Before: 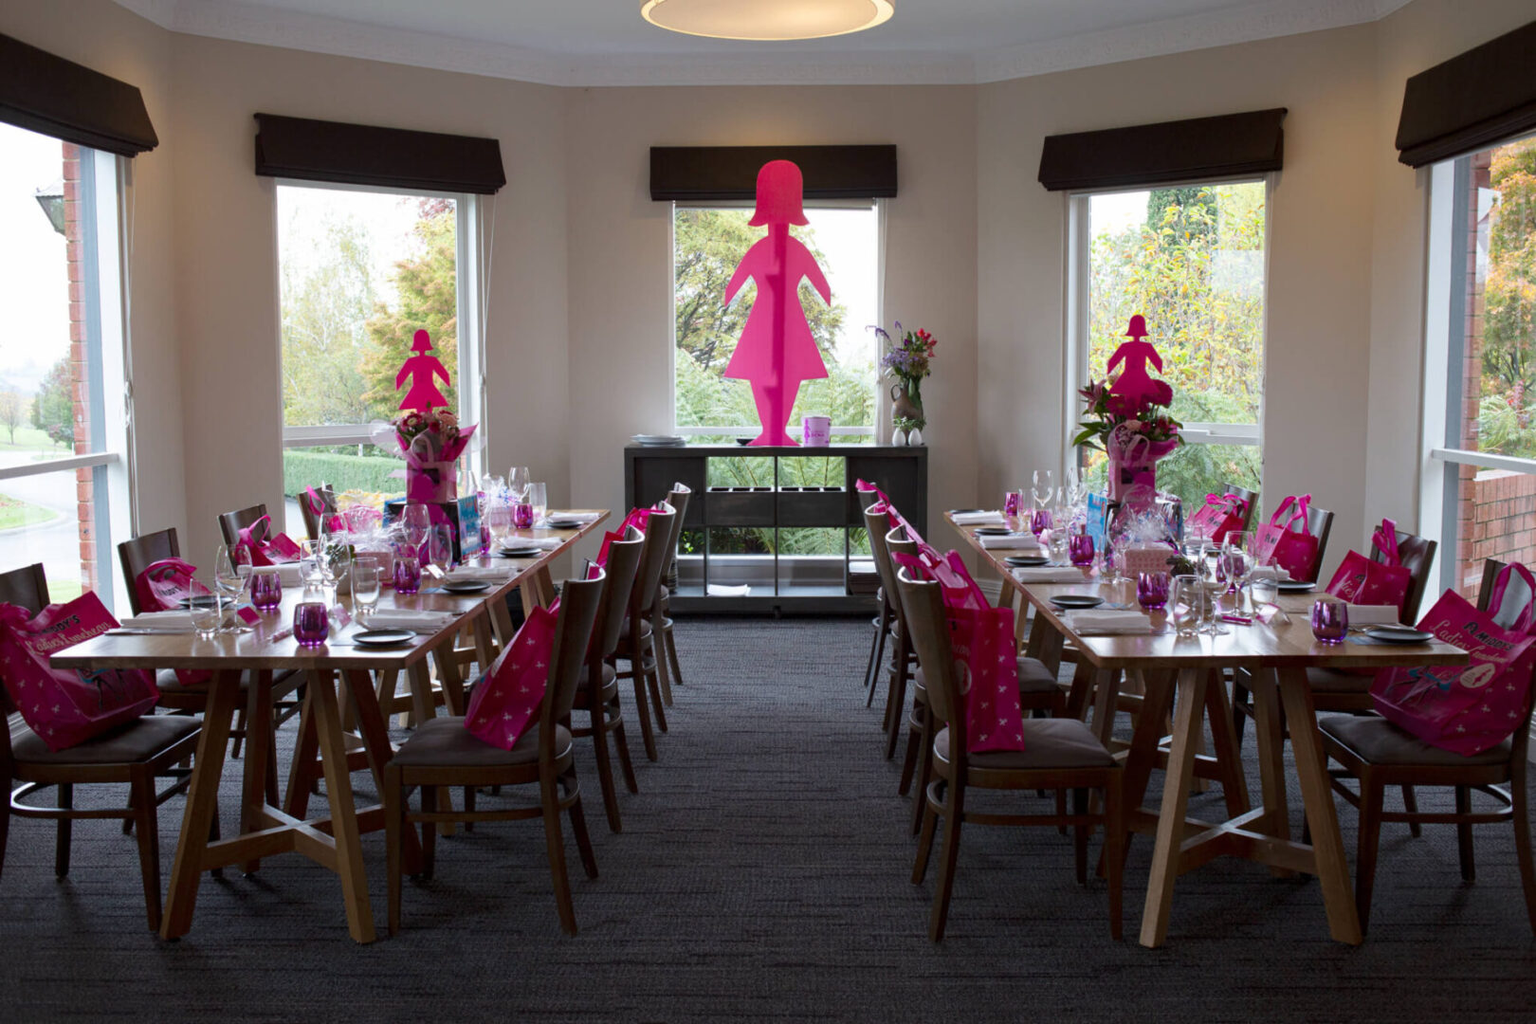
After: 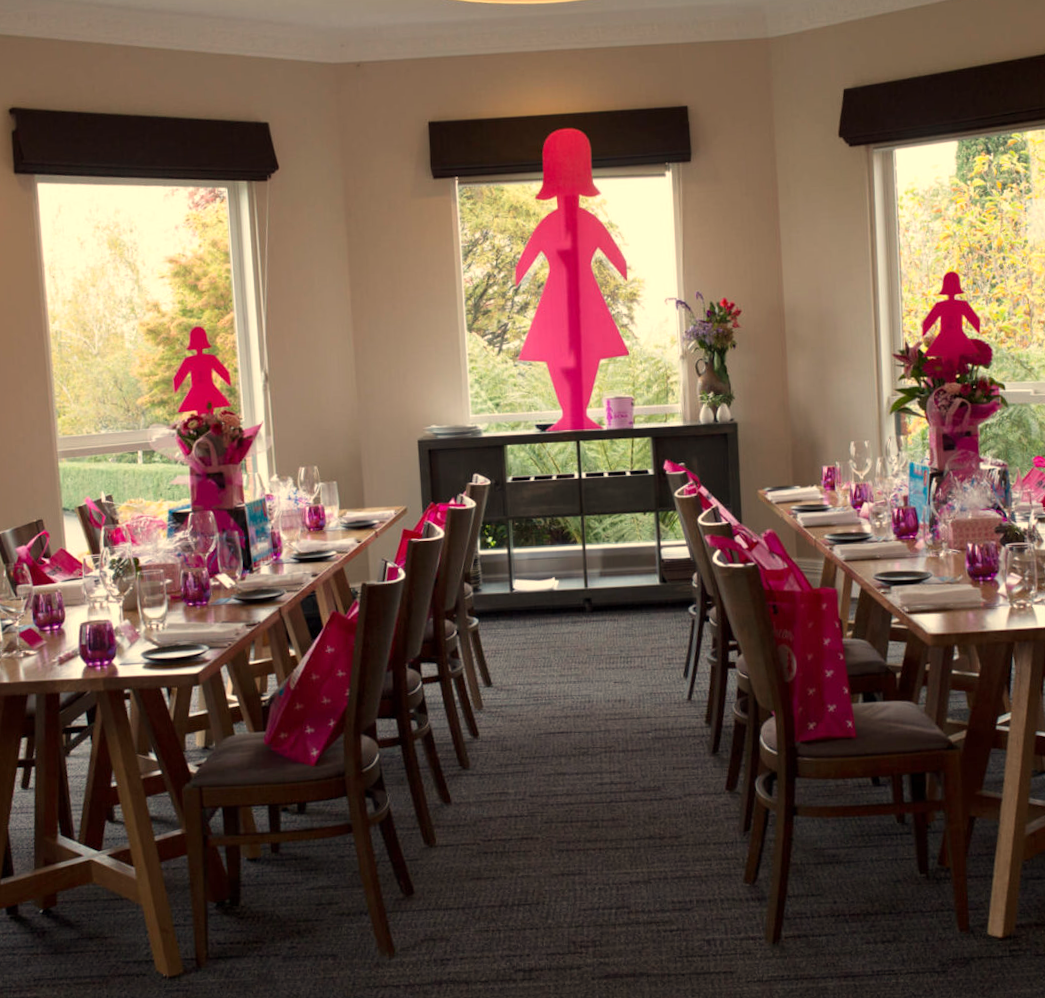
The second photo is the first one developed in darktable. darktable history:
white balance: red 1.123, blue 0.83
crop and rotate: left 13.537%, right 19.796%
rotate and perspective: rotation -3°, crop left 0.031, crop right 0.968, crop top 0.07, crop bottom 0.93
